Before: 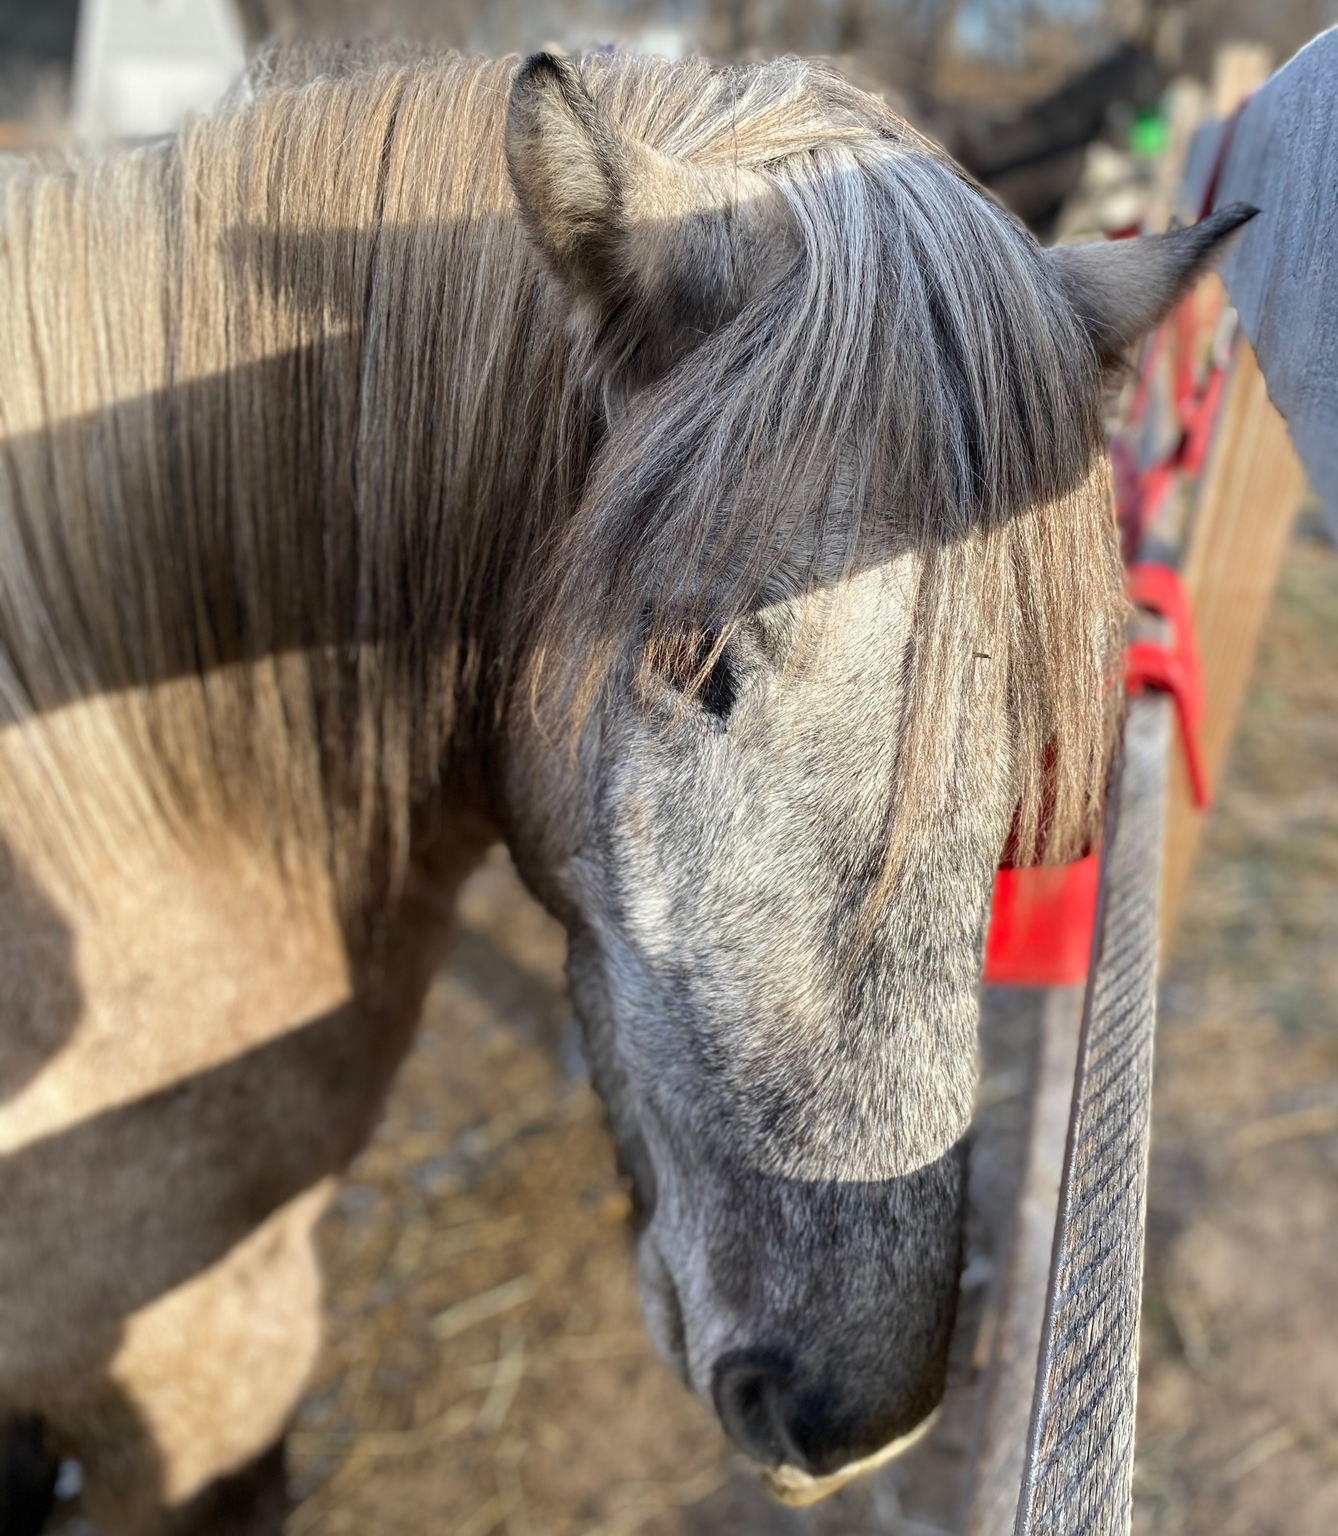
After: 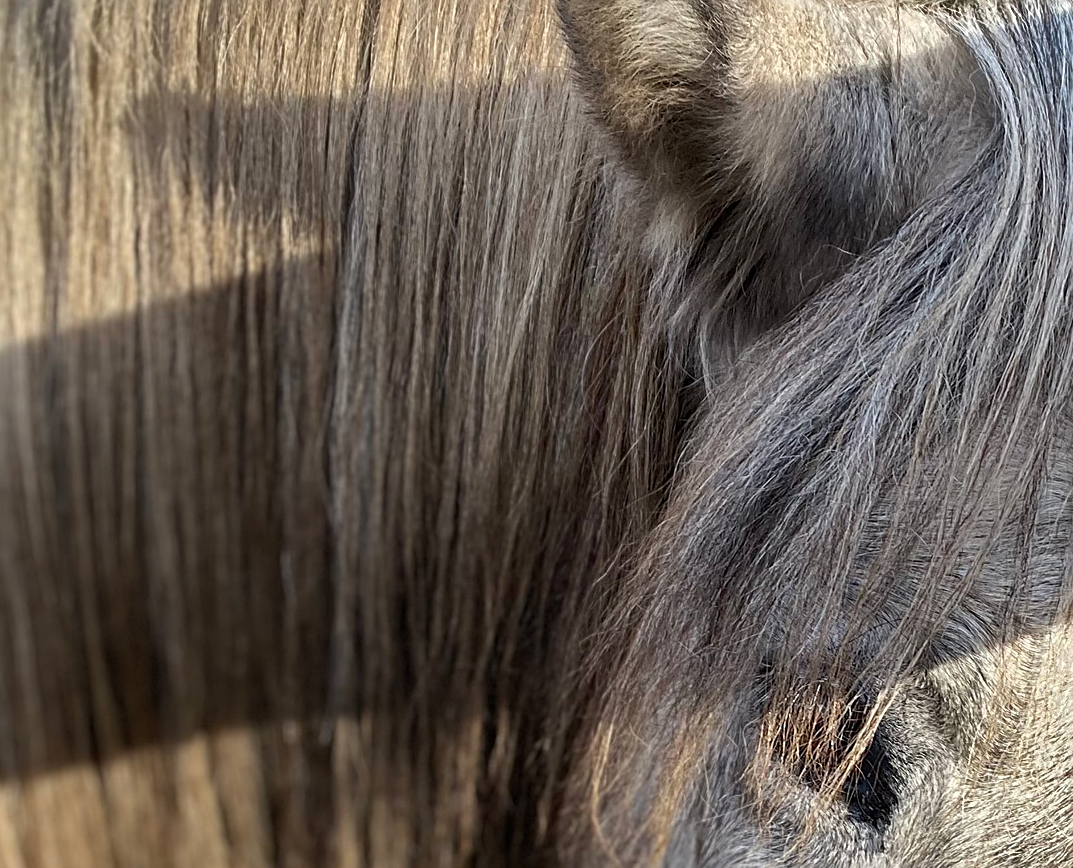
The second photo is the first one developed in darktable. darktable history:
sharpen: on, module defaults
crop: left 10.121%, top 10.631%, right 36.218%, bottom 51.526%
shadows and highlights: shadows 20.91, highlights -82.73, soften with gaussian
